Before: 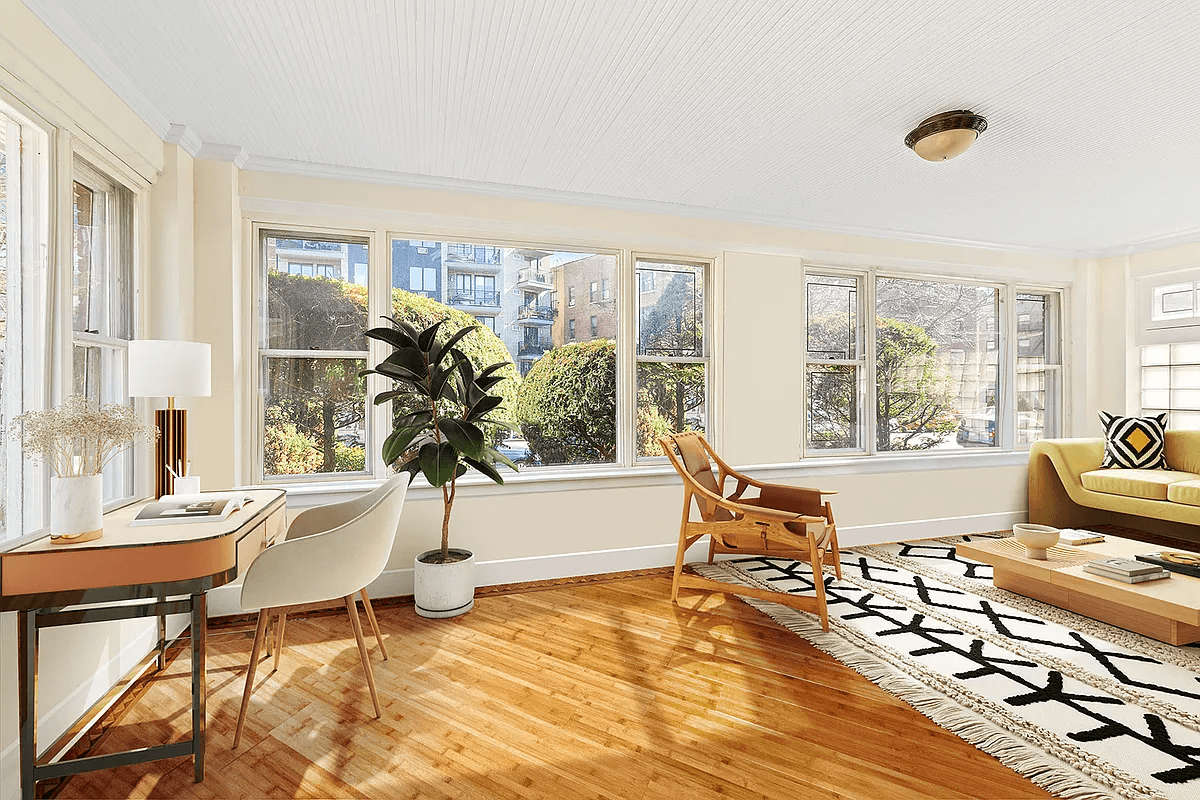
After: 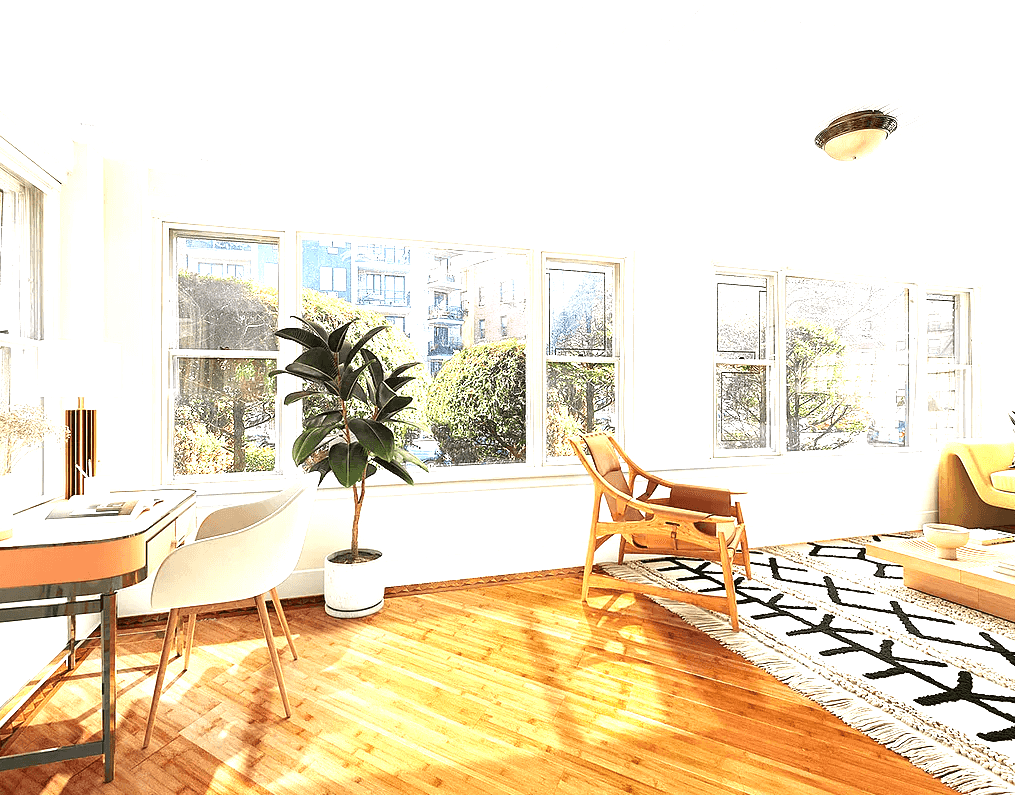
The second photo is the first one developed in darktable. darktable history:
exposure: black level correction 0, exposure 1.199 EV, compensate exposure bias true, compensate highlight preservation false
crop: left 7.583%, right 7.807%
